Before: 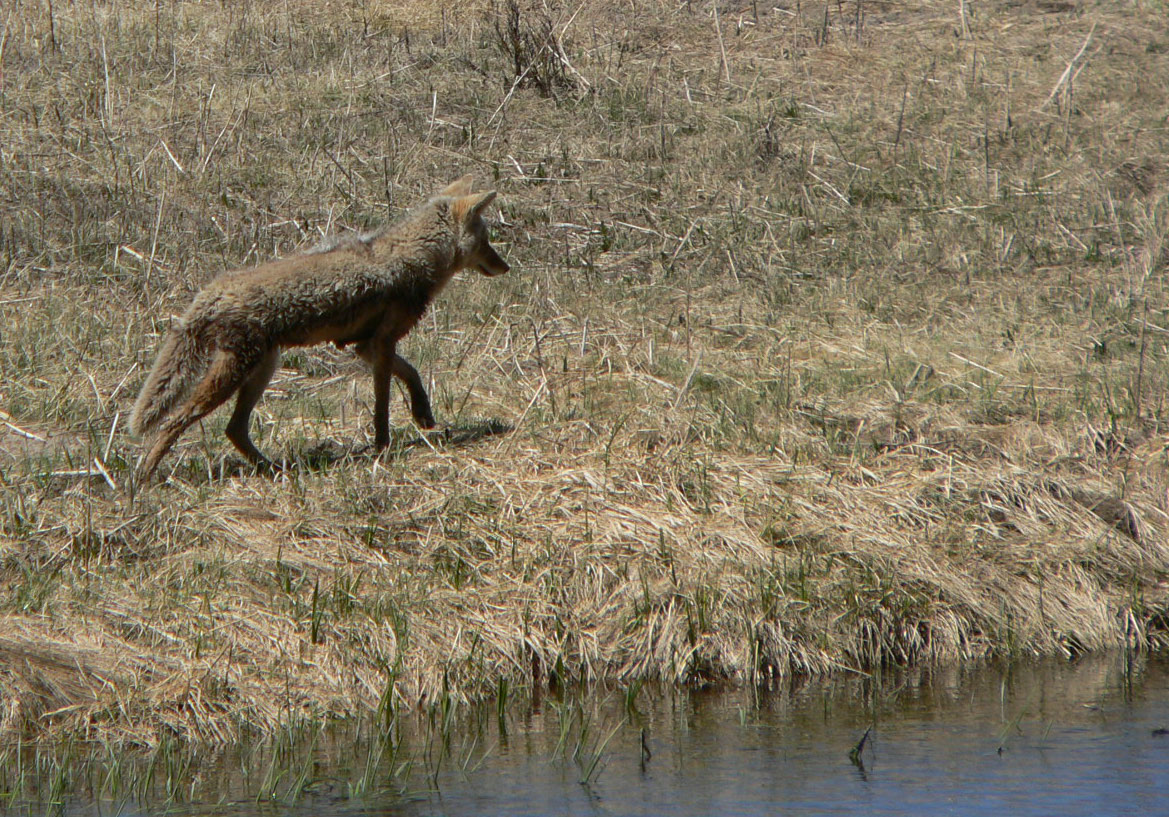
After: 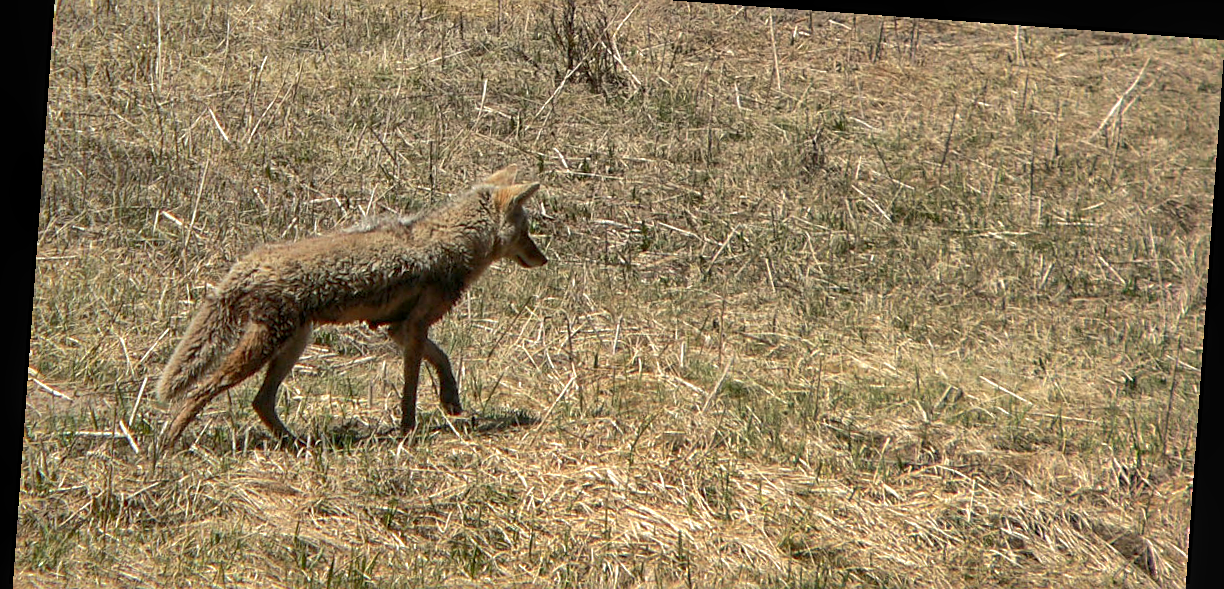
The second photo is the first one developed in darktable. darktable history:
crop and rotate: top 4.848%, bottom 29.503%
sharpen: on, module defaults
shadows and highlights: on, module defaults
exposure: exposure 0.376 EV, compensate highlight preservation false
local contrast: on, module defaults
rotate and perspective: rotation 4.1°, automatic cropping off
white balance: red 1.045, blue 0.932
